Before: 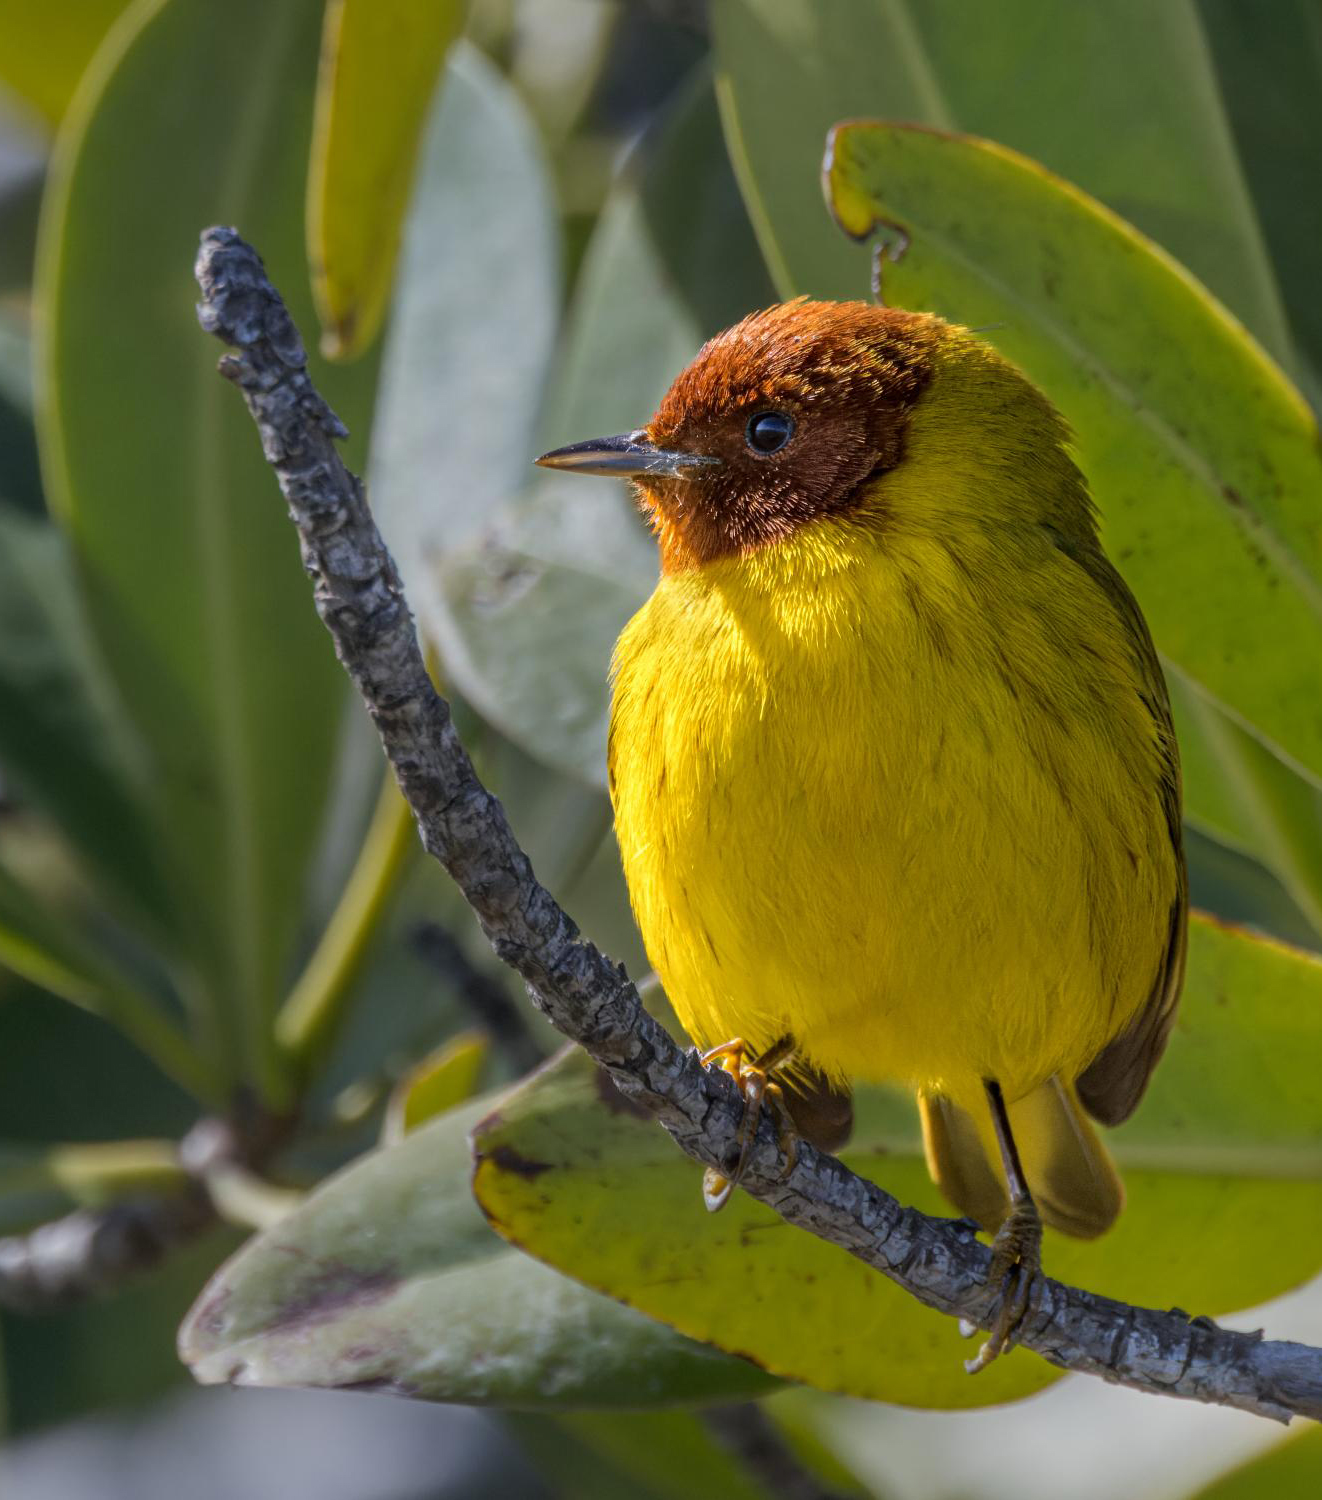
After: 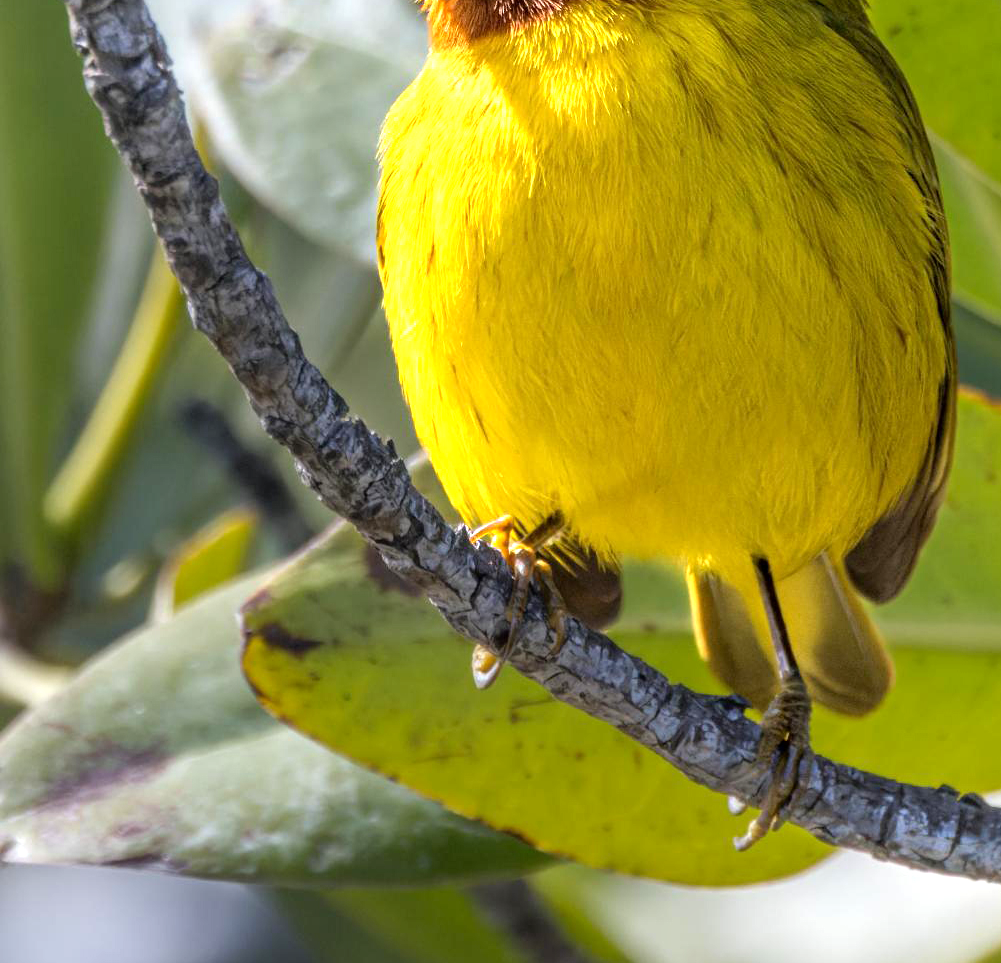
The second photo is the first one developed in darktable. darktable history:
crop and rotate: left 17.486%, top 34.891%, right 6.768%, bottom 0.892%
tone equalizer: -8 EV -0.382 EV, -7 EV -0.416 EV, -6 EV -0.345 EV, -5 EV -0.261 EV, -3 EV 0.249 EV, -2 EV 0.359 EV, -1 EV 0.395 EV, +0 EV 0.431 EV
exposure: black level correction 0.001, exposure 0.498 EV, compensate highlight preservation false
